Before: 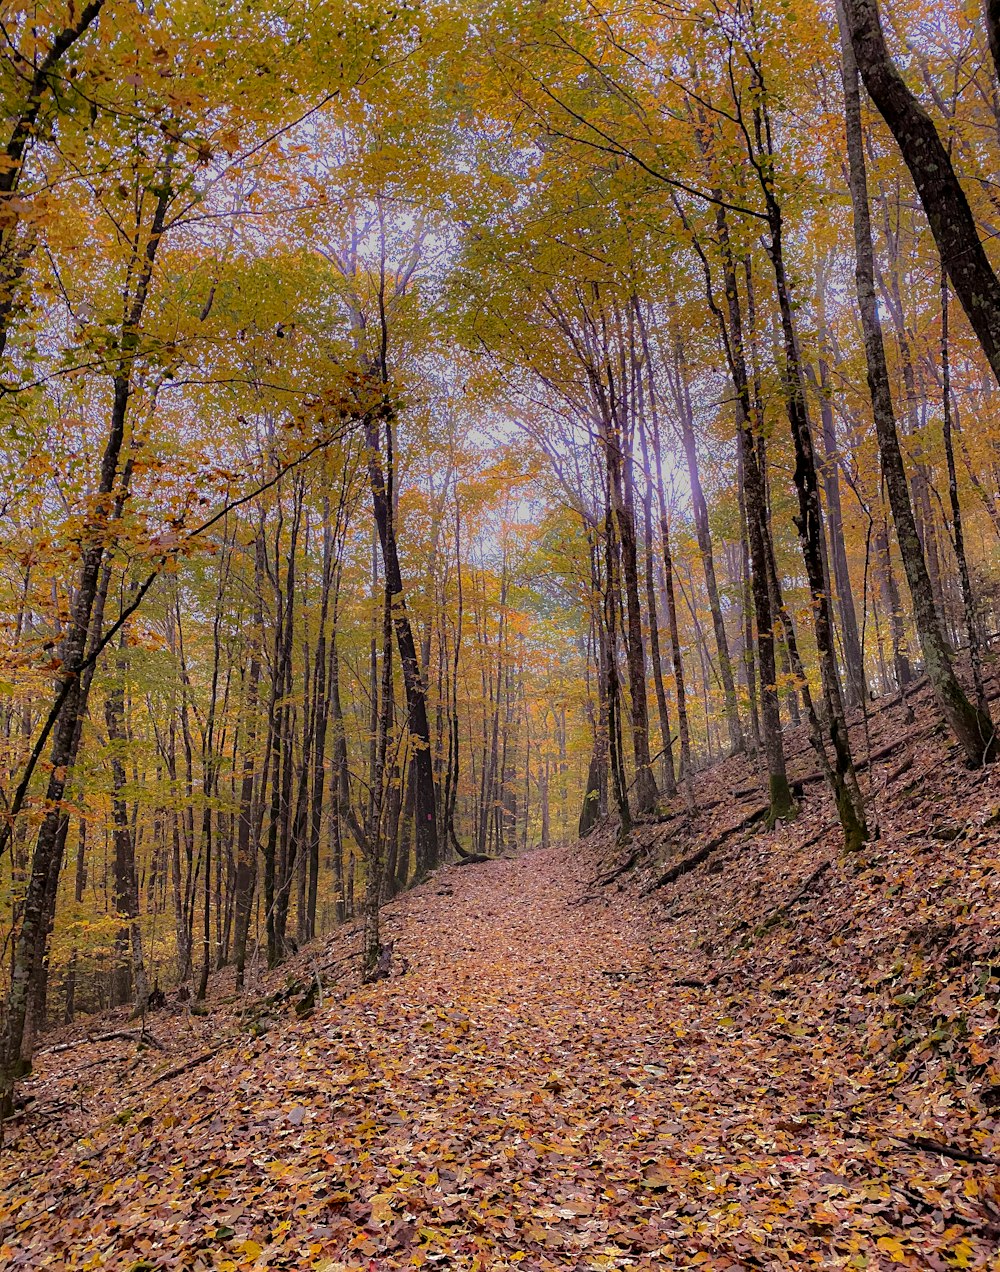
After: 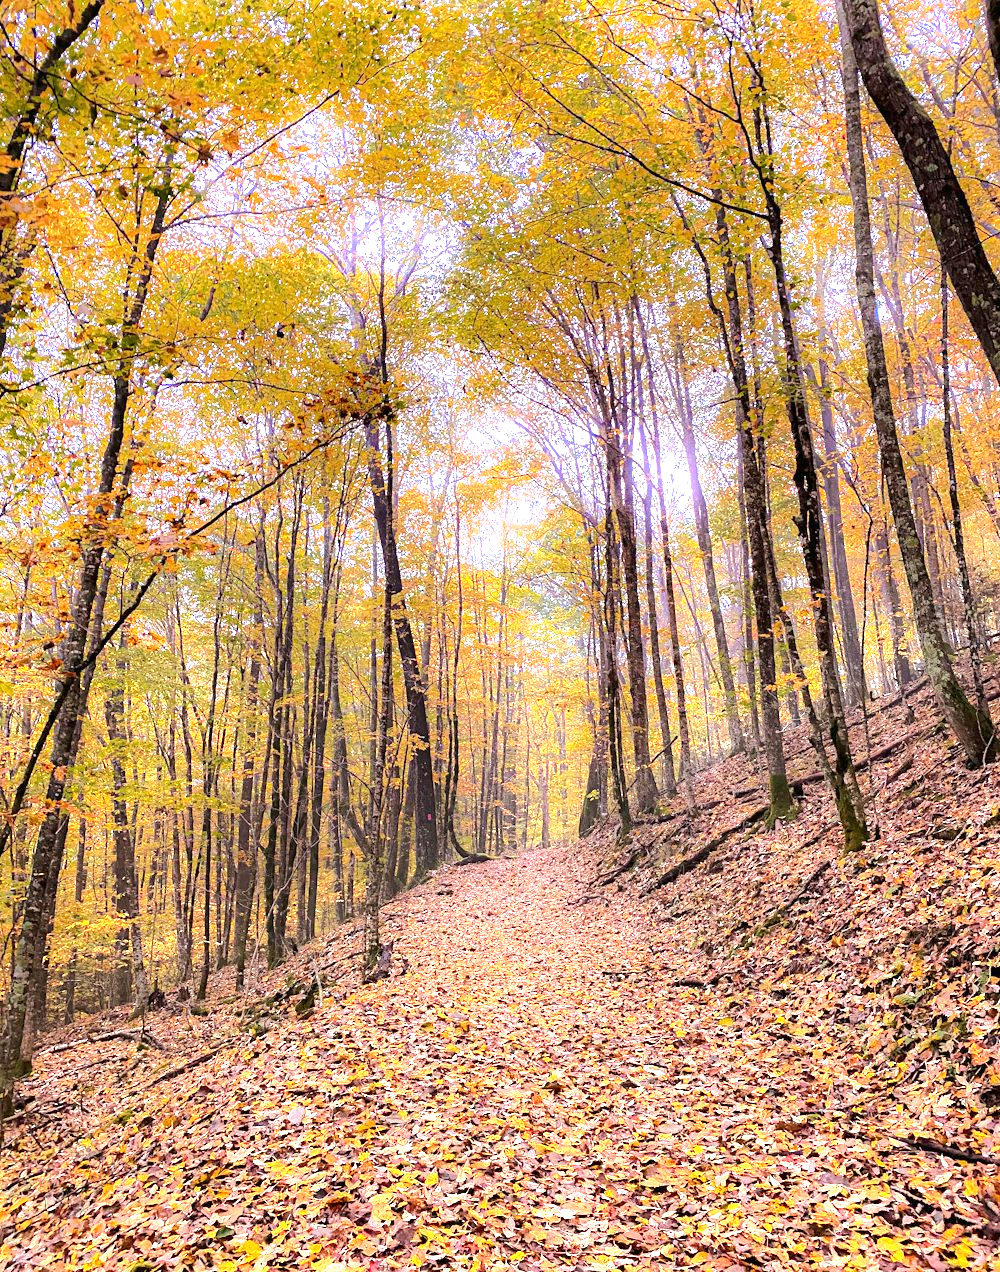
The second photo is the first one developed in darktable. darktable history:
exposure: black level correction 0, exposure 1.574 EV, compensate highlight preservation false
